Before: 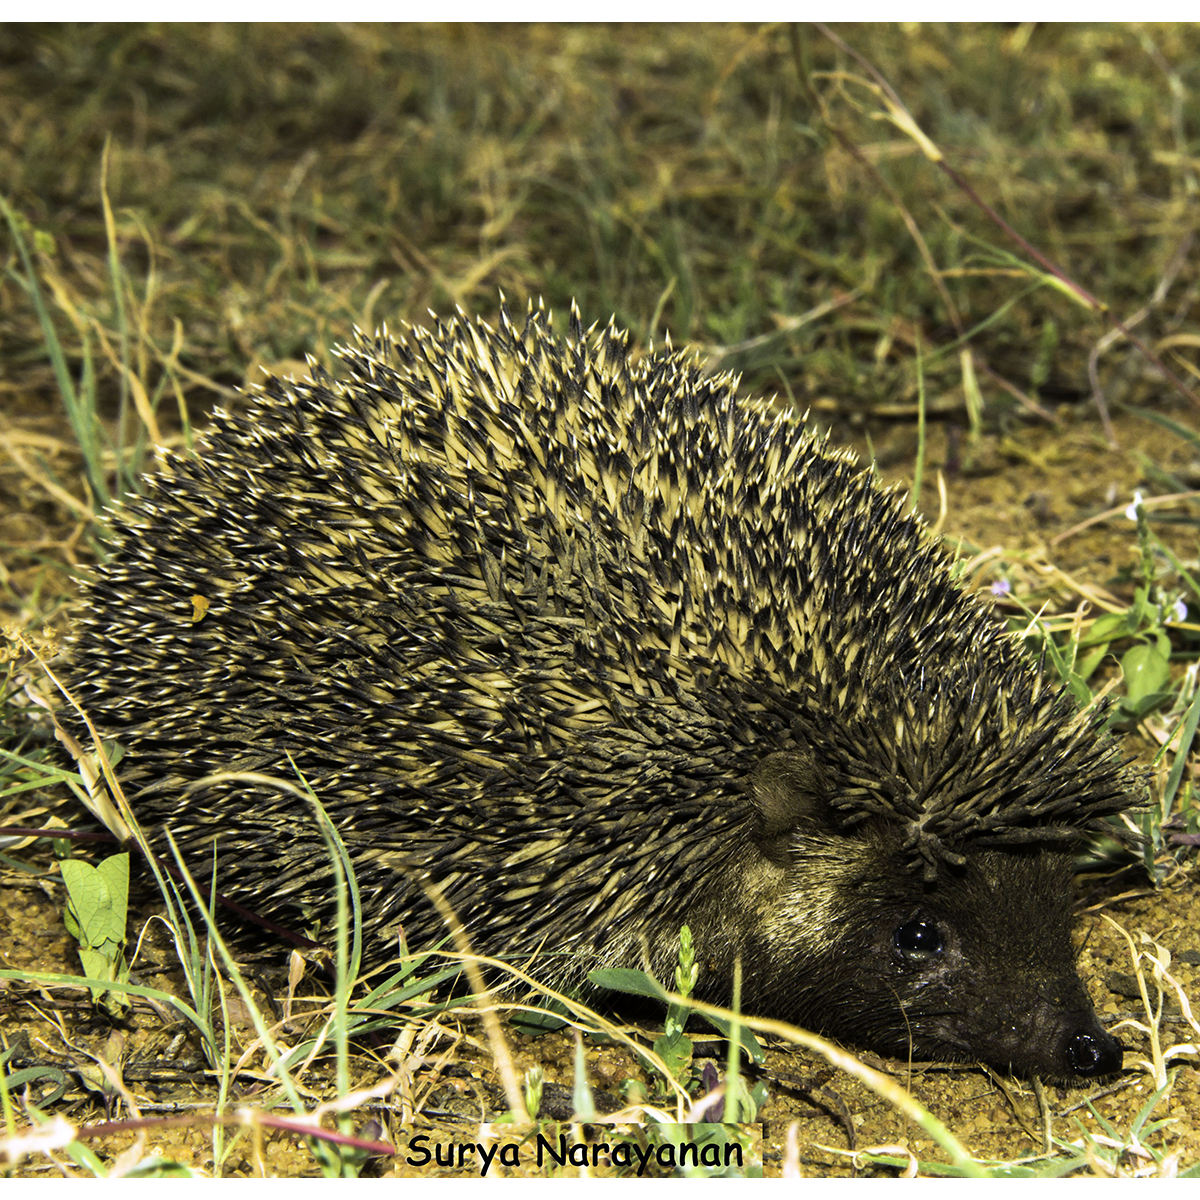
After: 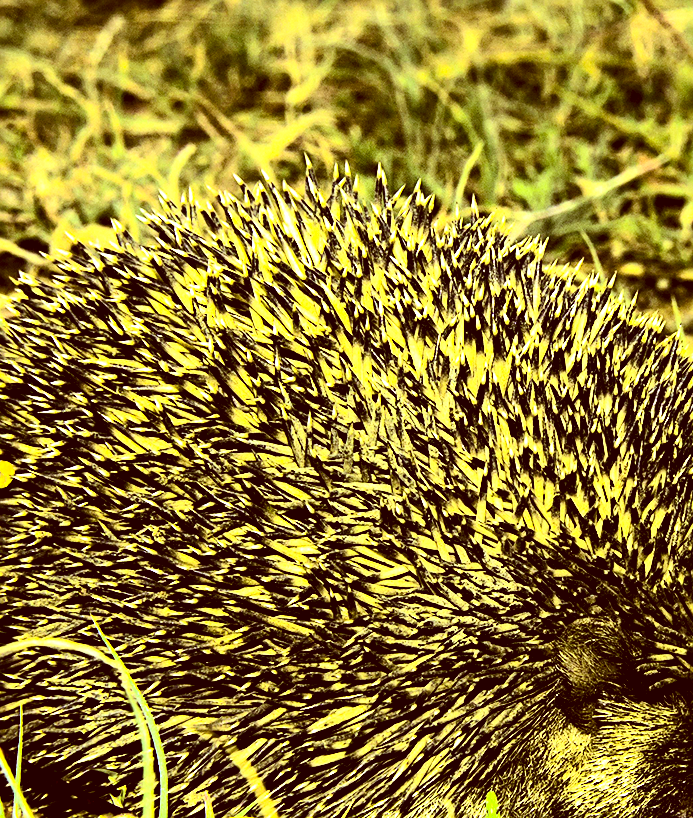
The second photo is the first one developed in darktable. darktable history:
color correction: highlights a* 1.12, highlights b* 24.26, shadows a* 15.58, shadows b* 24.26
color calibration: x 0.37, y 0.382, temperature 4313.32 K
contrast brightness saturation: contrast 0.4, brightness 0.05, saturation 0.25
rgb levels: levels [[0.029, 0.461, 0.922], [0, 0.5, 1], [0, 0.5, 1]]
exposure: black level correction 0, exposure 1.1 EV, compensate exposure bias true, compensate highlight preservation false
sharpen: on, module defaults
crop: left 16.202%, top 11.208%, right 26.045%, bottom 20.557%
